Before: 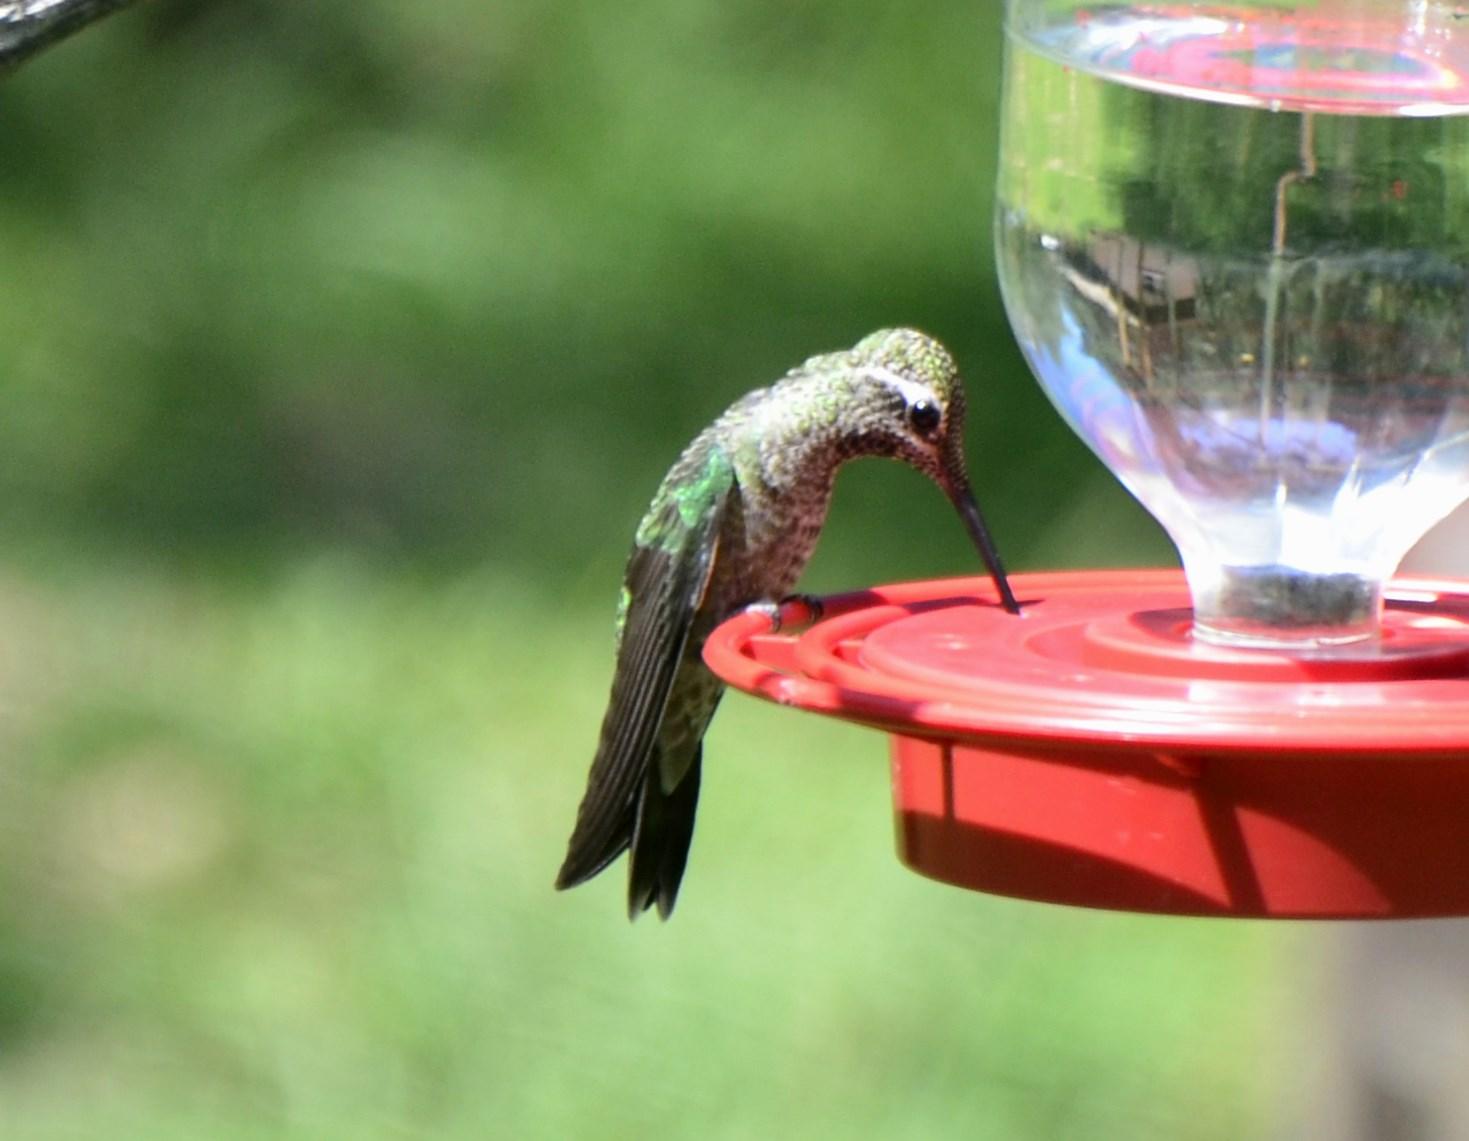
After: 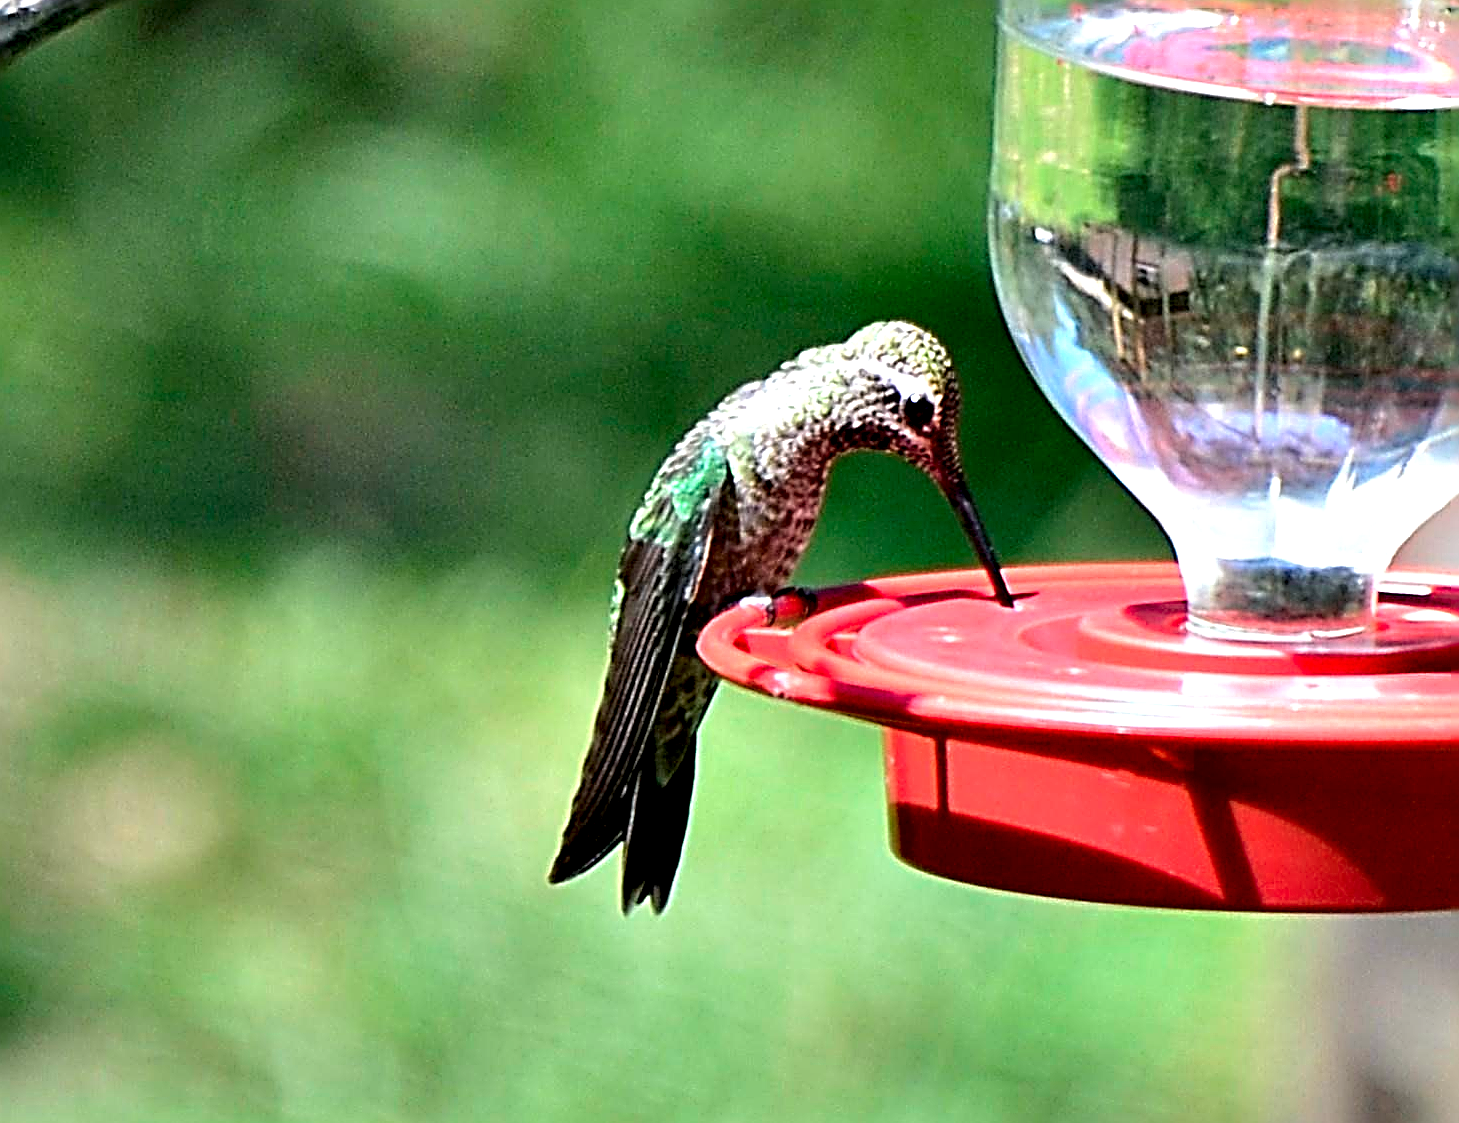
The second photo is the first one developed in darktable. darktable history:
sharpen: radius 3.178, amount 1.741
shadows and highlights: shadows 25.5, highlights -24.54, highlights color adjustment 55.24%
contrast equalizer: y [[0.6 ×6], [0.55 ×6], [0 ×6], [0 ×6], [0 ×6]]
crop: left 0.46%, top 0.638%, right 0.157%, bottom 0.931%
